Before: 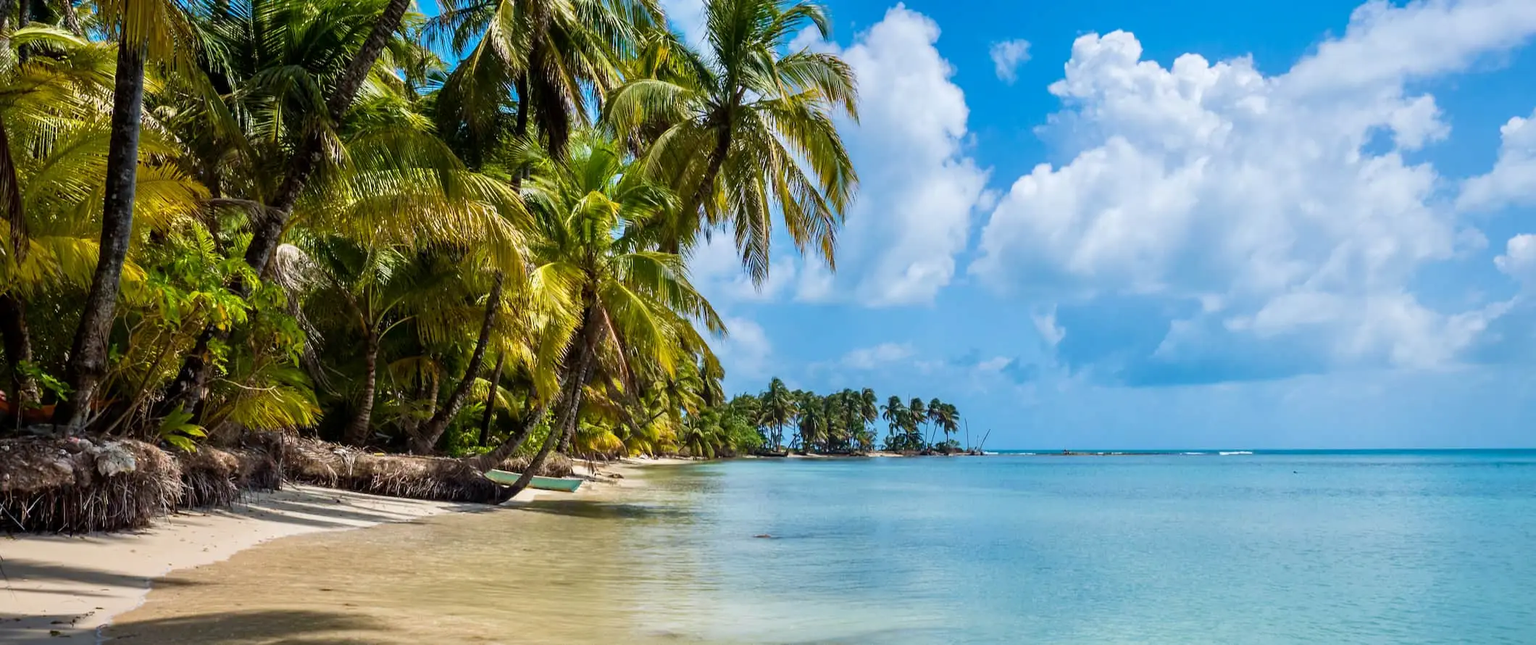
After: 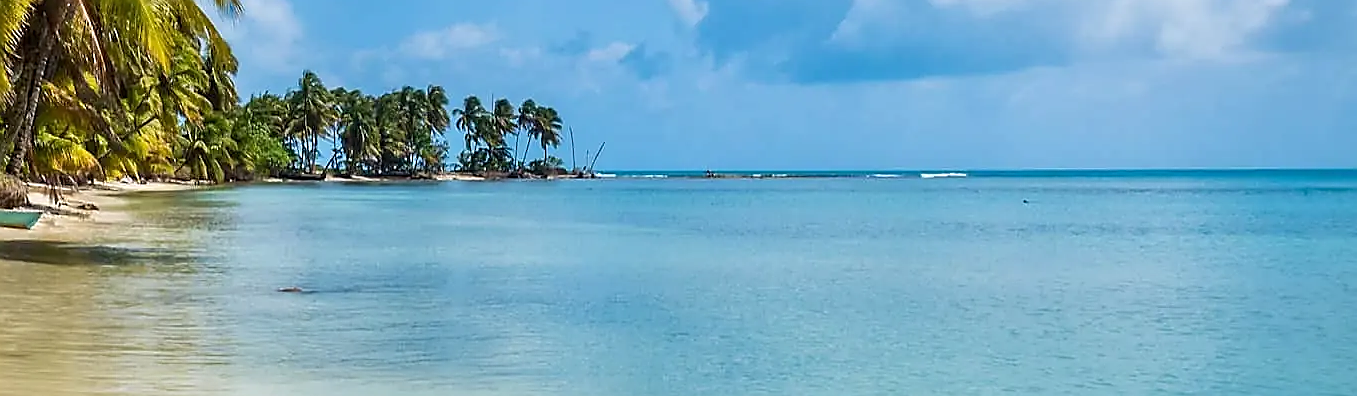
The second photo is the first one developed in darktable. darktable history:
crop and rotate: left 35.985%, top 50.588%, bottom 4.899%
sharpen: radius 1.388, amount 1.256, threshold 0.643
